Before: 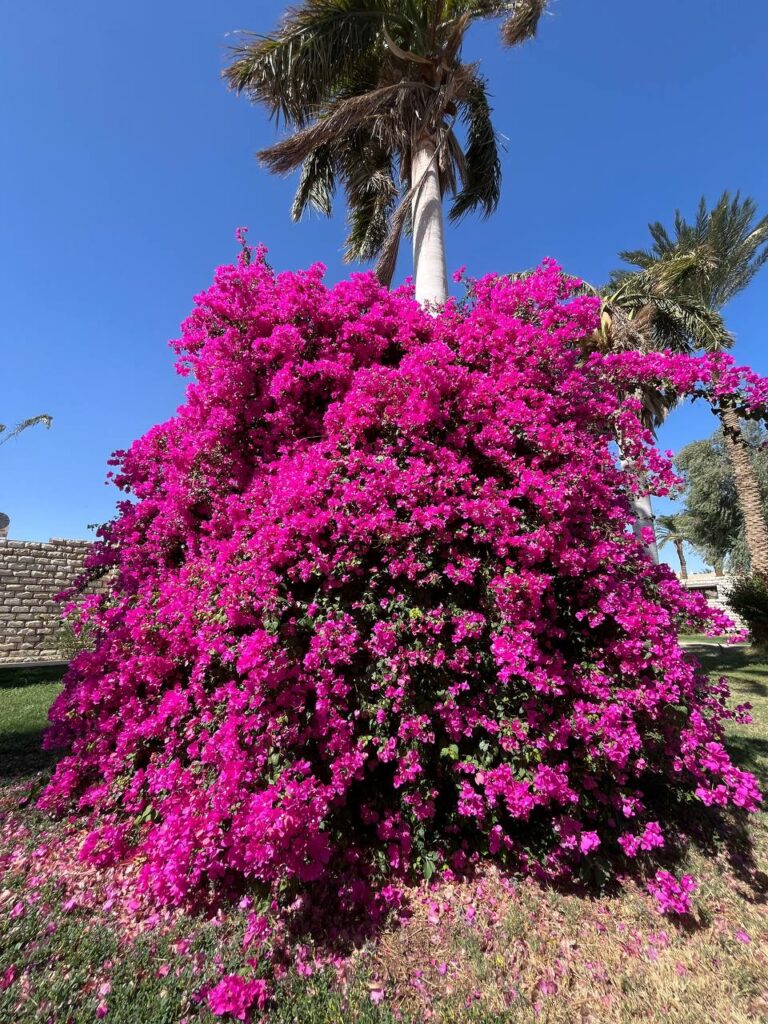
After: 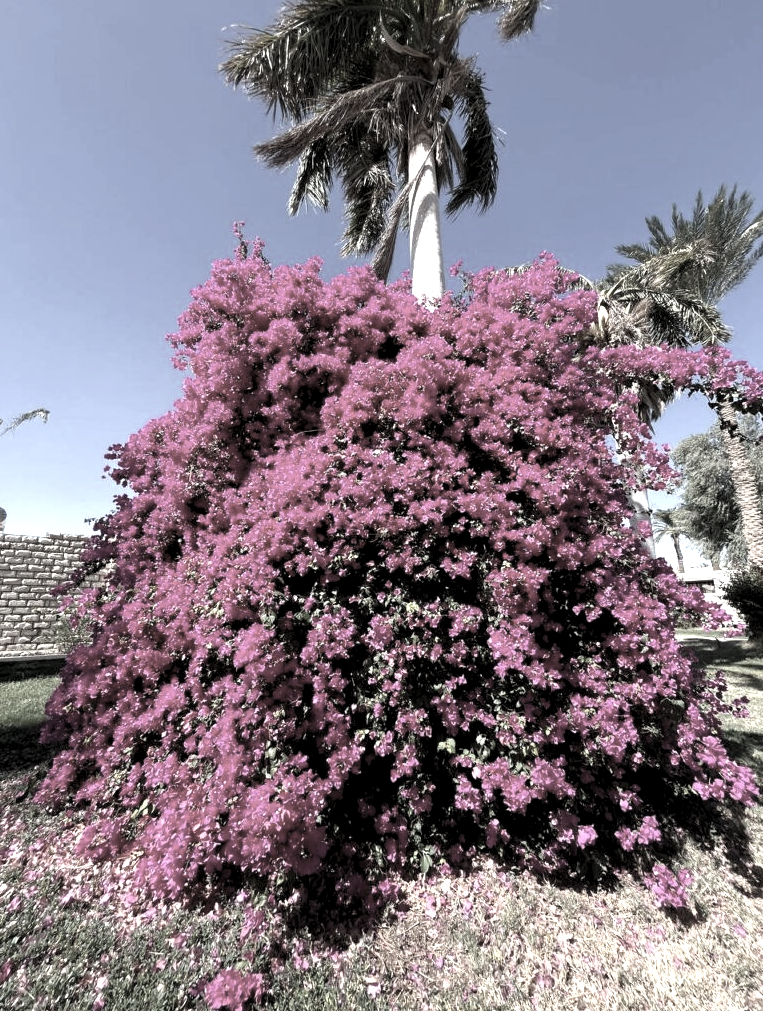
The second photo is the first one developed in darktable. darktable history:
exposure: black level correction 0, exposure 0.593 EV, compensate highlight preservation false
color zones: curves: ch1 [(0, 0.153) (0.143, 0.15) (0.286, 0.151) (0.429, 0.152) (0.571, 0.152) (0.714, 0.151) (0.857, 0.151) (1, 0.153)]
crop: left 0.414%, top 0.639%, right 0.189%, bottom 0.595%
levels: levels [0.055, 0.477, 0.9]
